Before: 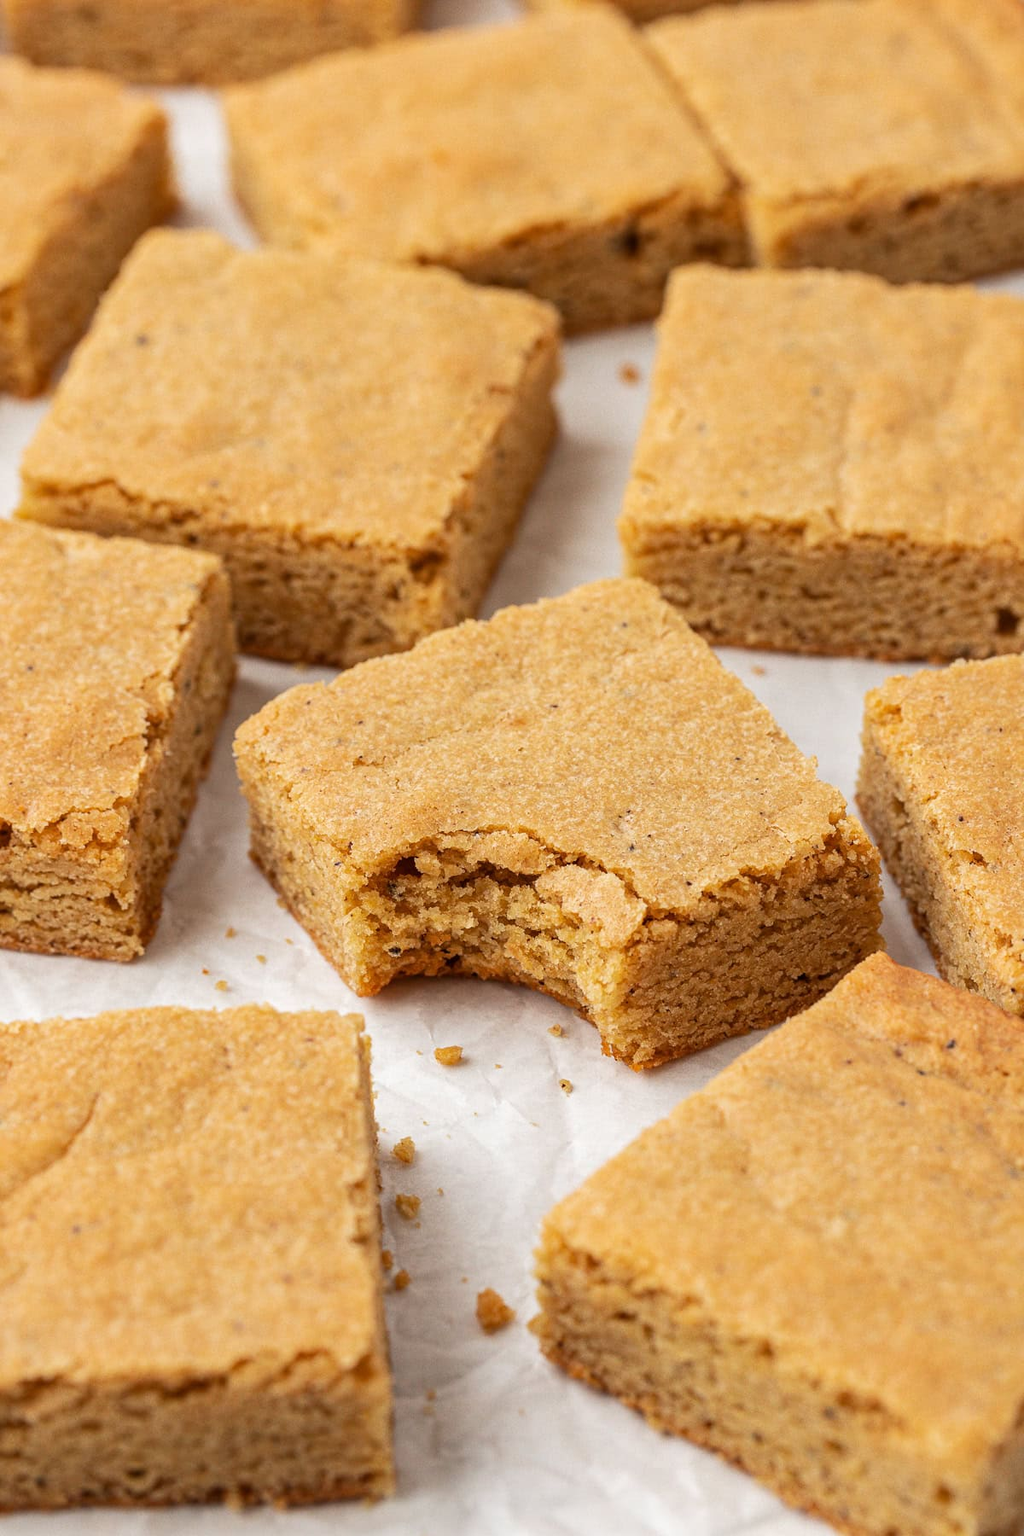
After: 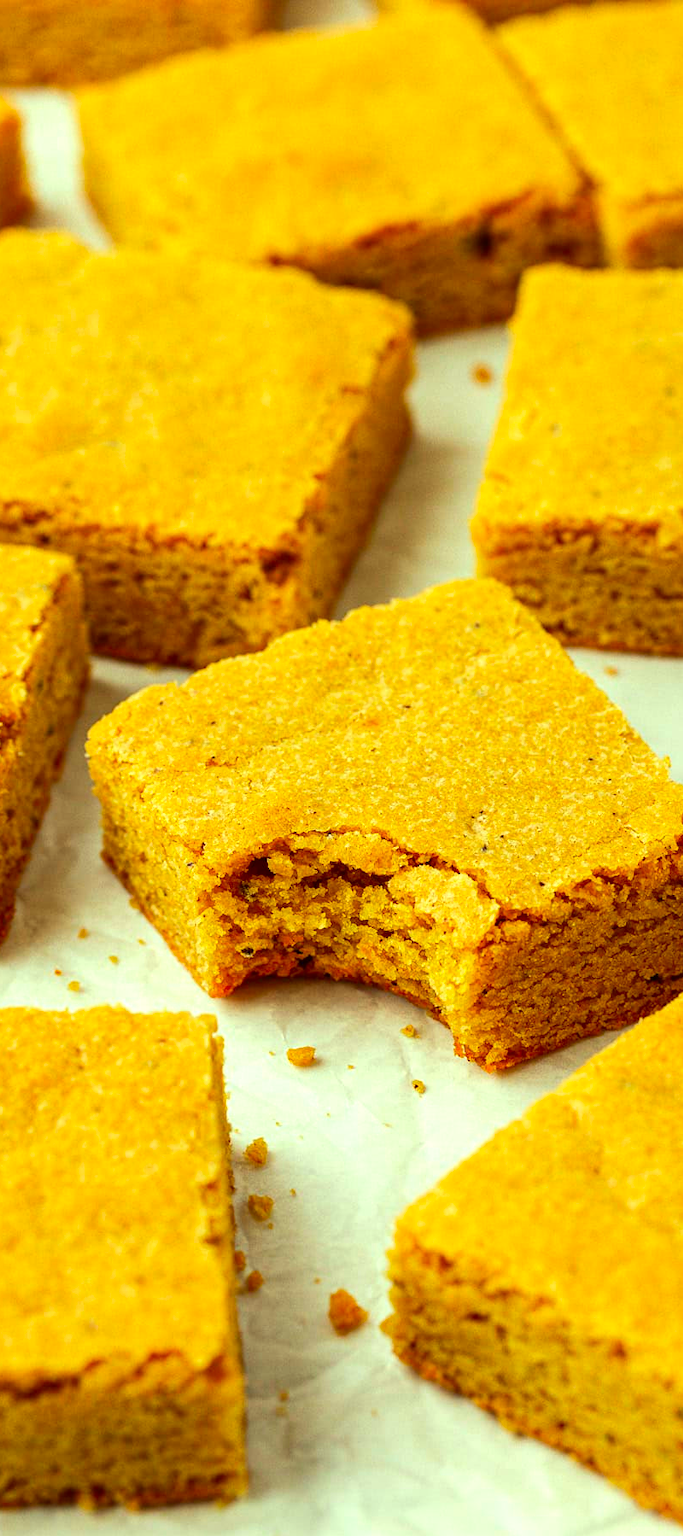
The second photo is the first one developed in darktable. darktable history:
color correction: highlights a* -10.75, highlights b* 9.85, saturation 1.72
crop and rotate: left 14.454%, right 18.802%
tone equalizer: -8 EV -0.436 EV, -7 EV -0.366 EV, -6 EV -0.372 EV, -5 EV -0.212 EV, -3 EV 0.204 EV, -2 EV 0.312 EV, -1 EV 0.383 EV, +0 EV 0.414 EV, edges refinement/feathering 500, mask exposure compensation -1.57 EV, preserve details no
